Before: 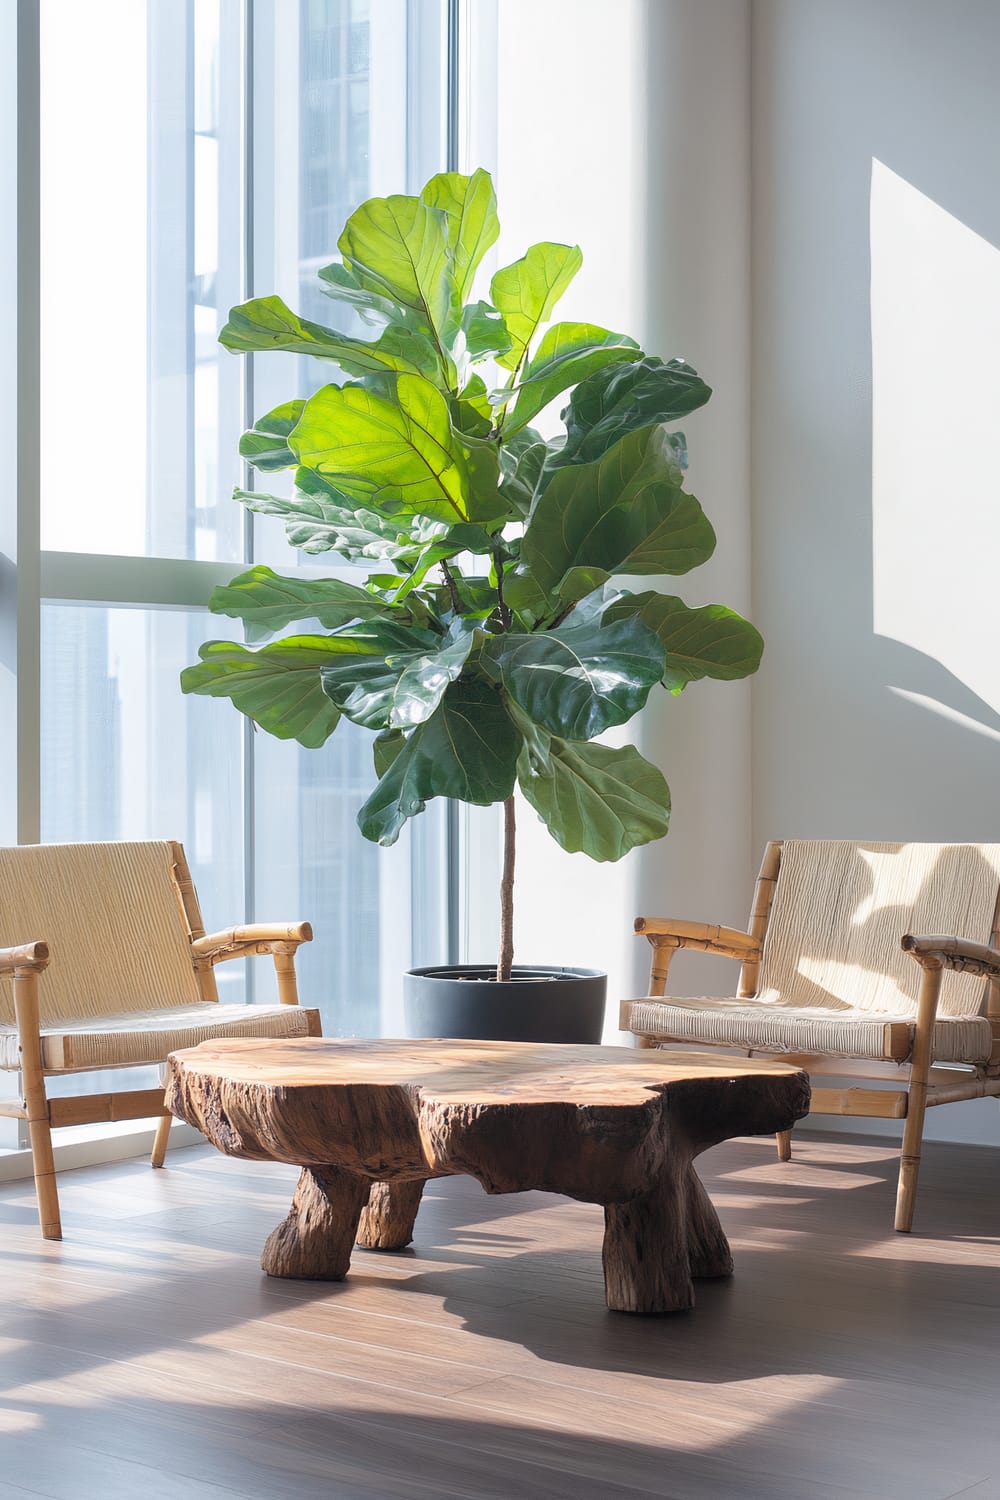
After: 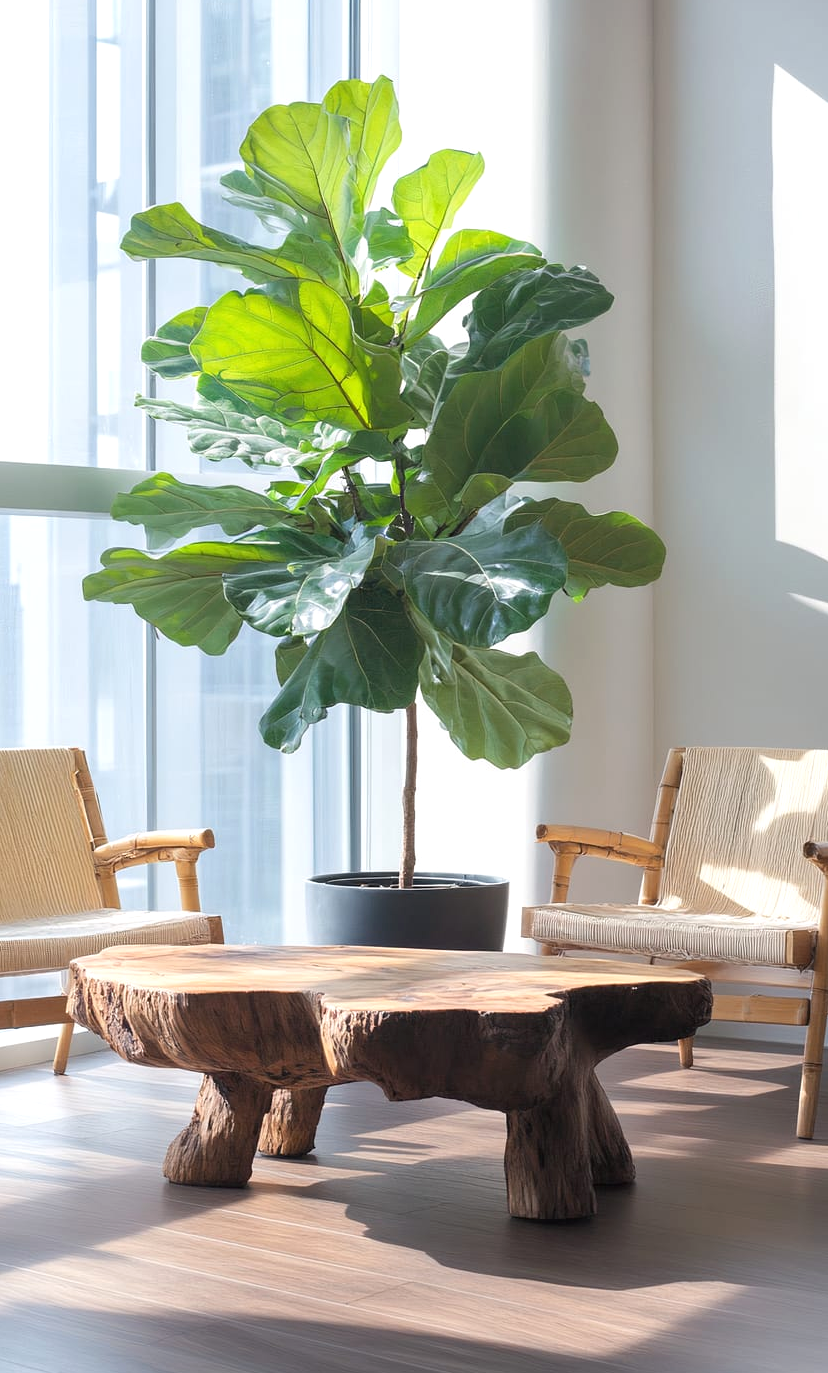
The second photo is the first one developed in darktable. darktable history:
crop: left 9.807%, top 6.259%, right 7.334%, bottom 2.177%
exposure: exposure 0.2 EV, compensate highlight preservation false
